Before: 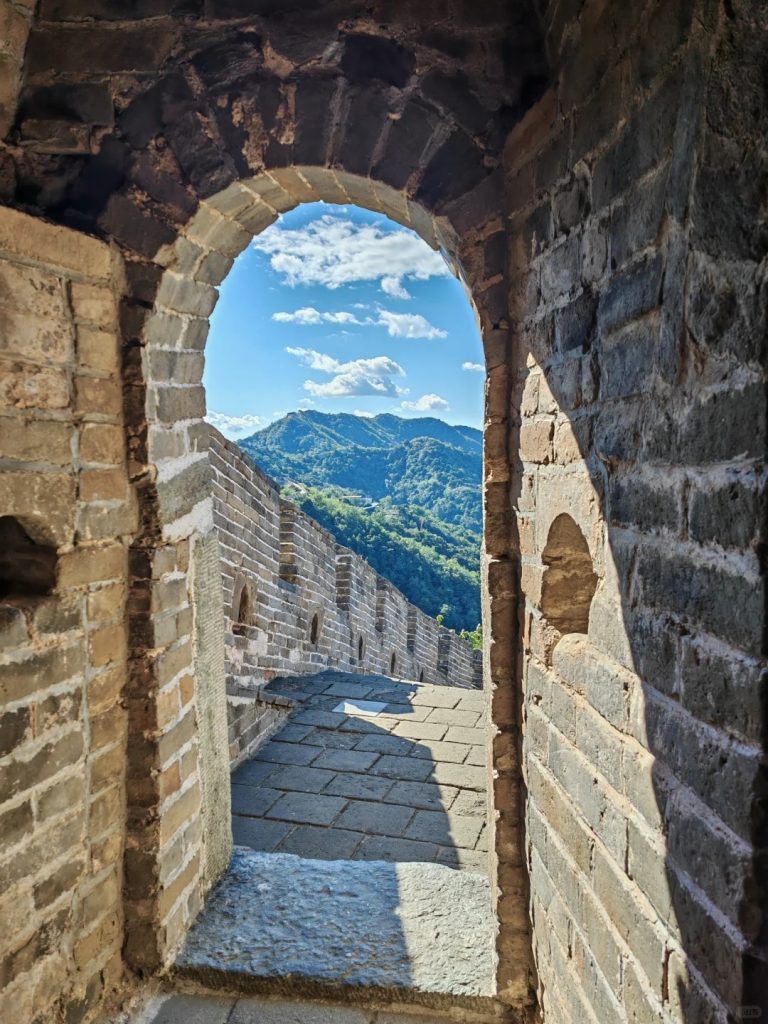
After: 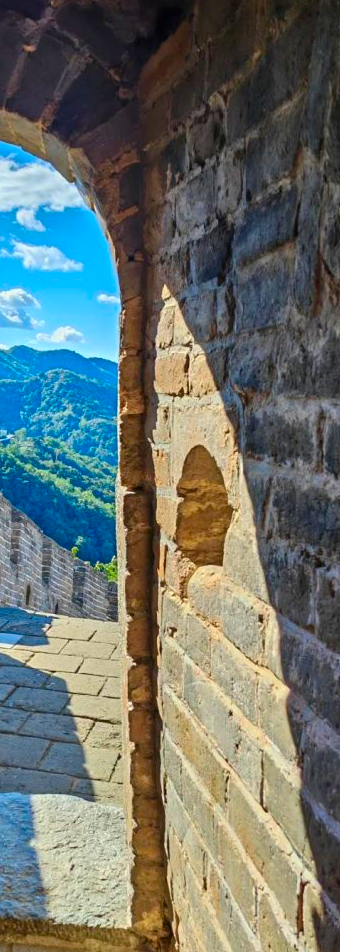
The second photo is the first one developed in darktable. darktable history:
white balance: emerald 1
crop: left 47.628%, top 6.643%, right 7.874%
color balance: output saturation 110%
contrast brightness saturation: saturation 0.5
